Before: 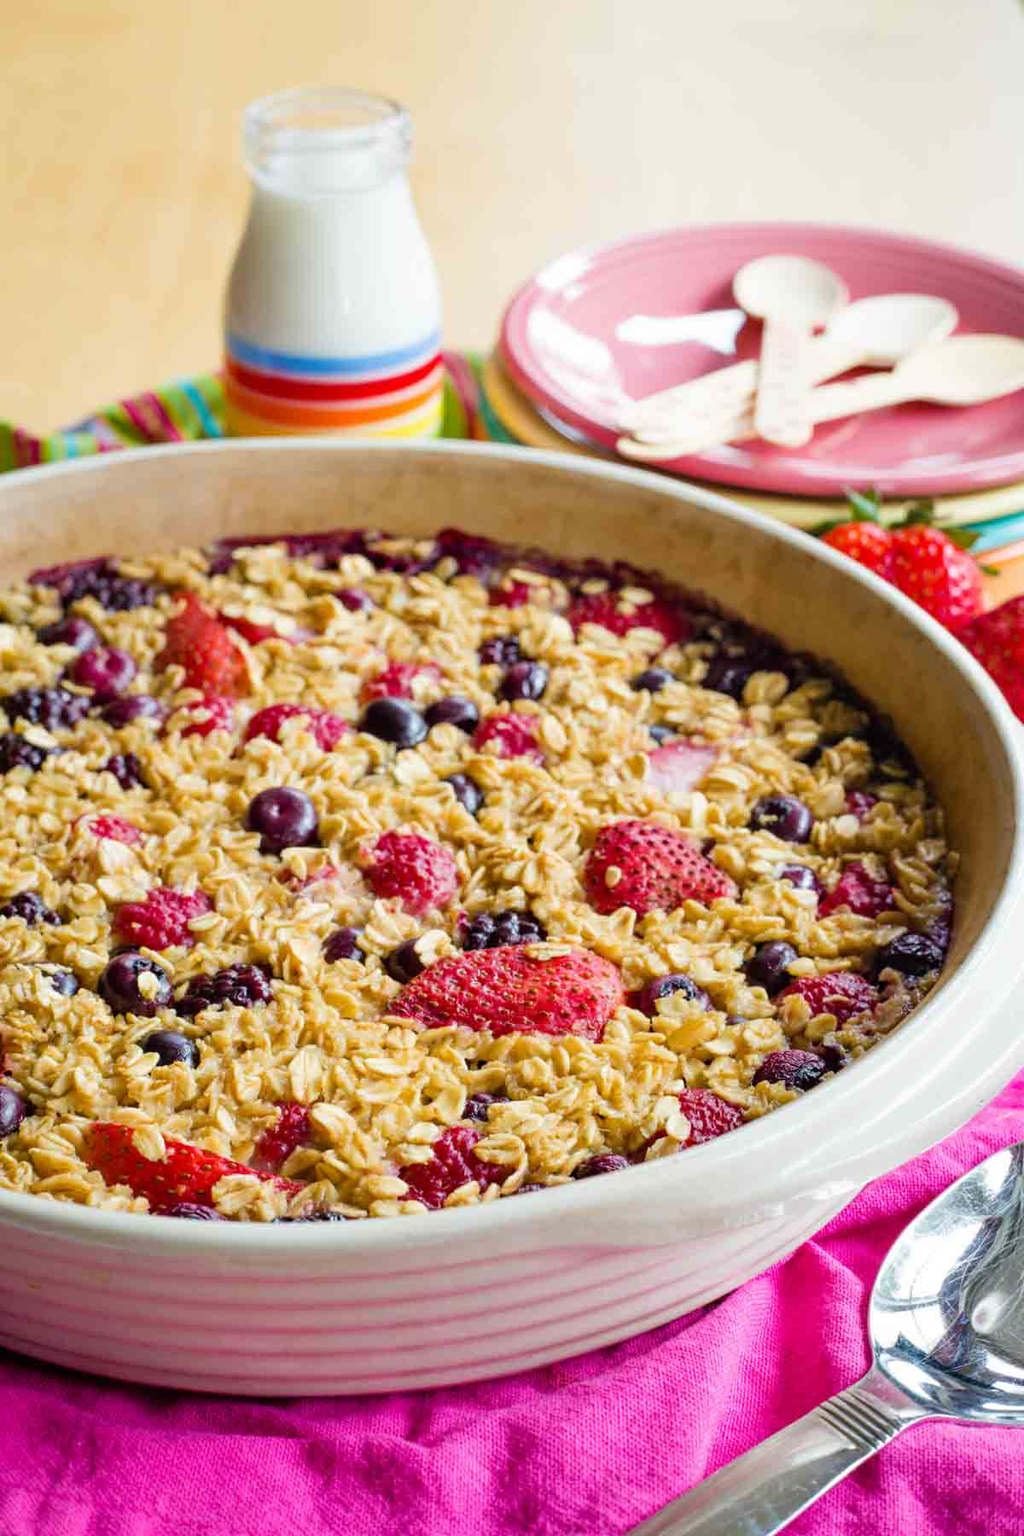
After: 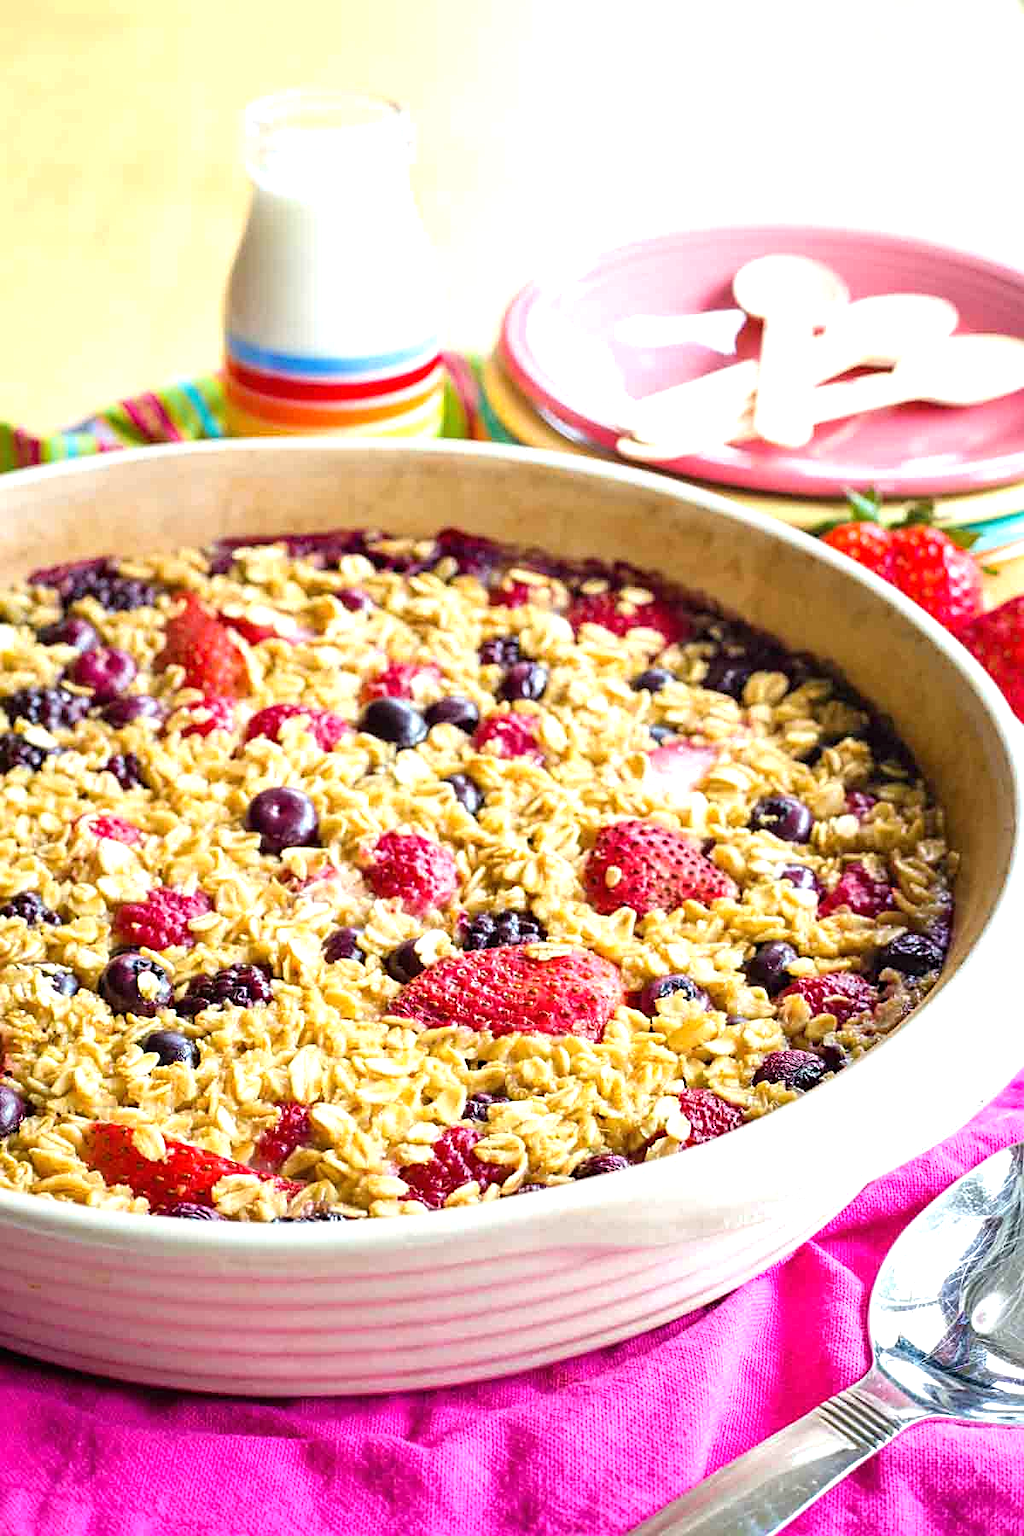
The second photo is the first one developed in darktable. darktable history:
sharpen: on, module defaults
exposure: black level correction 0, exposure 0.704 EV, compensate exposure bias true, compensate highlight preservation false
